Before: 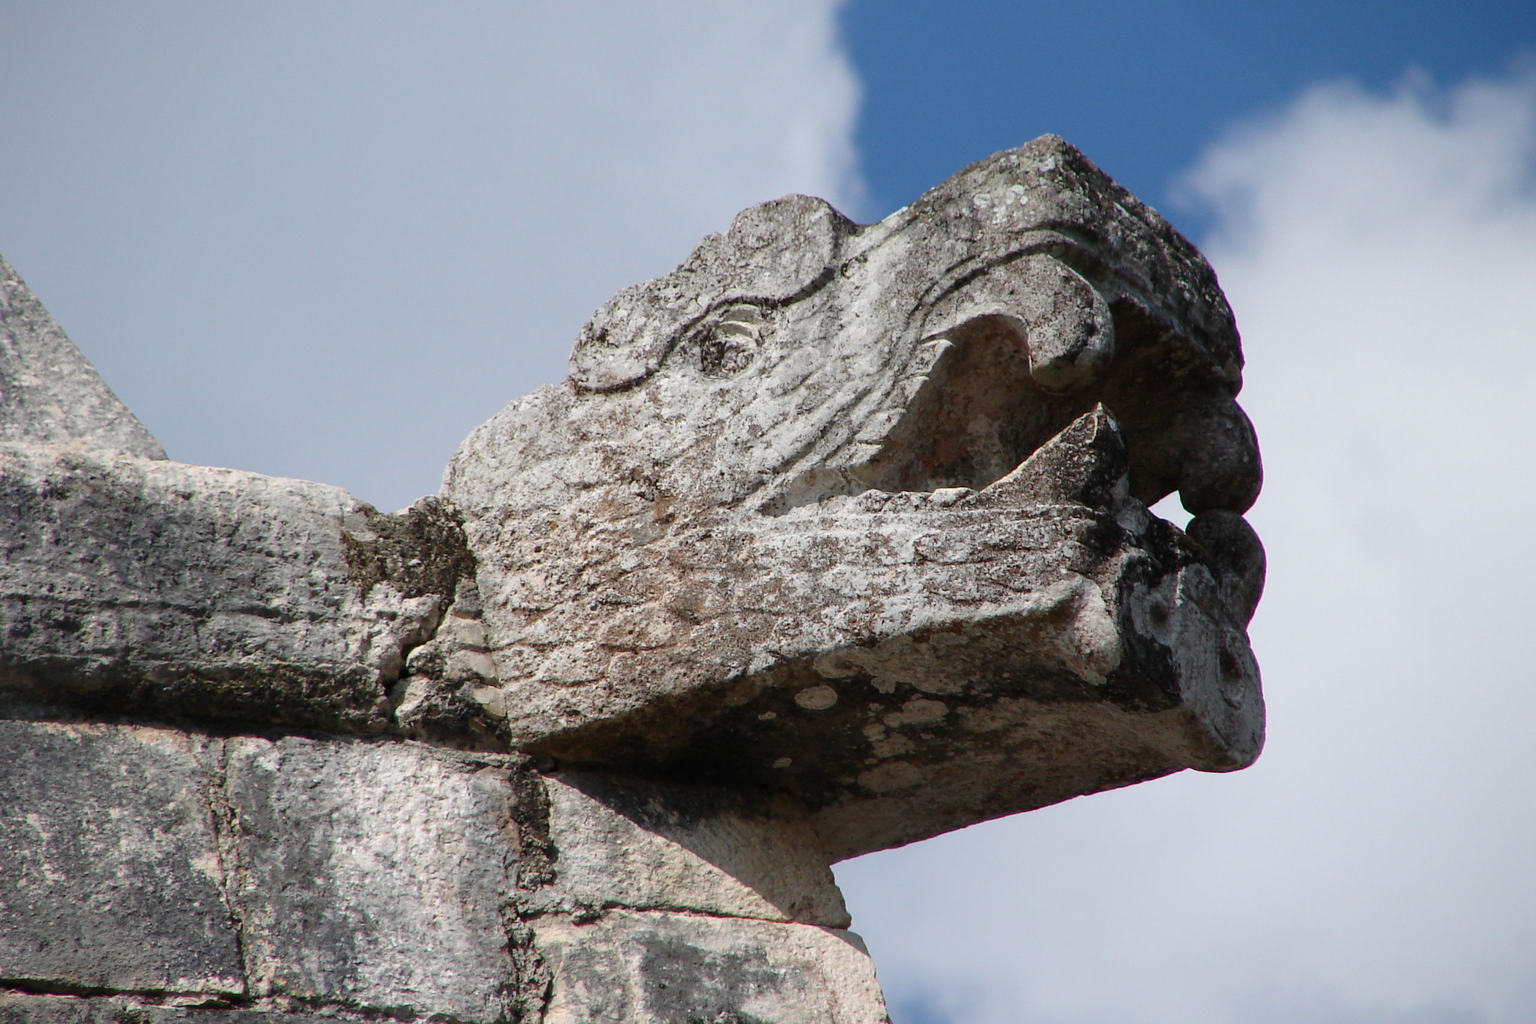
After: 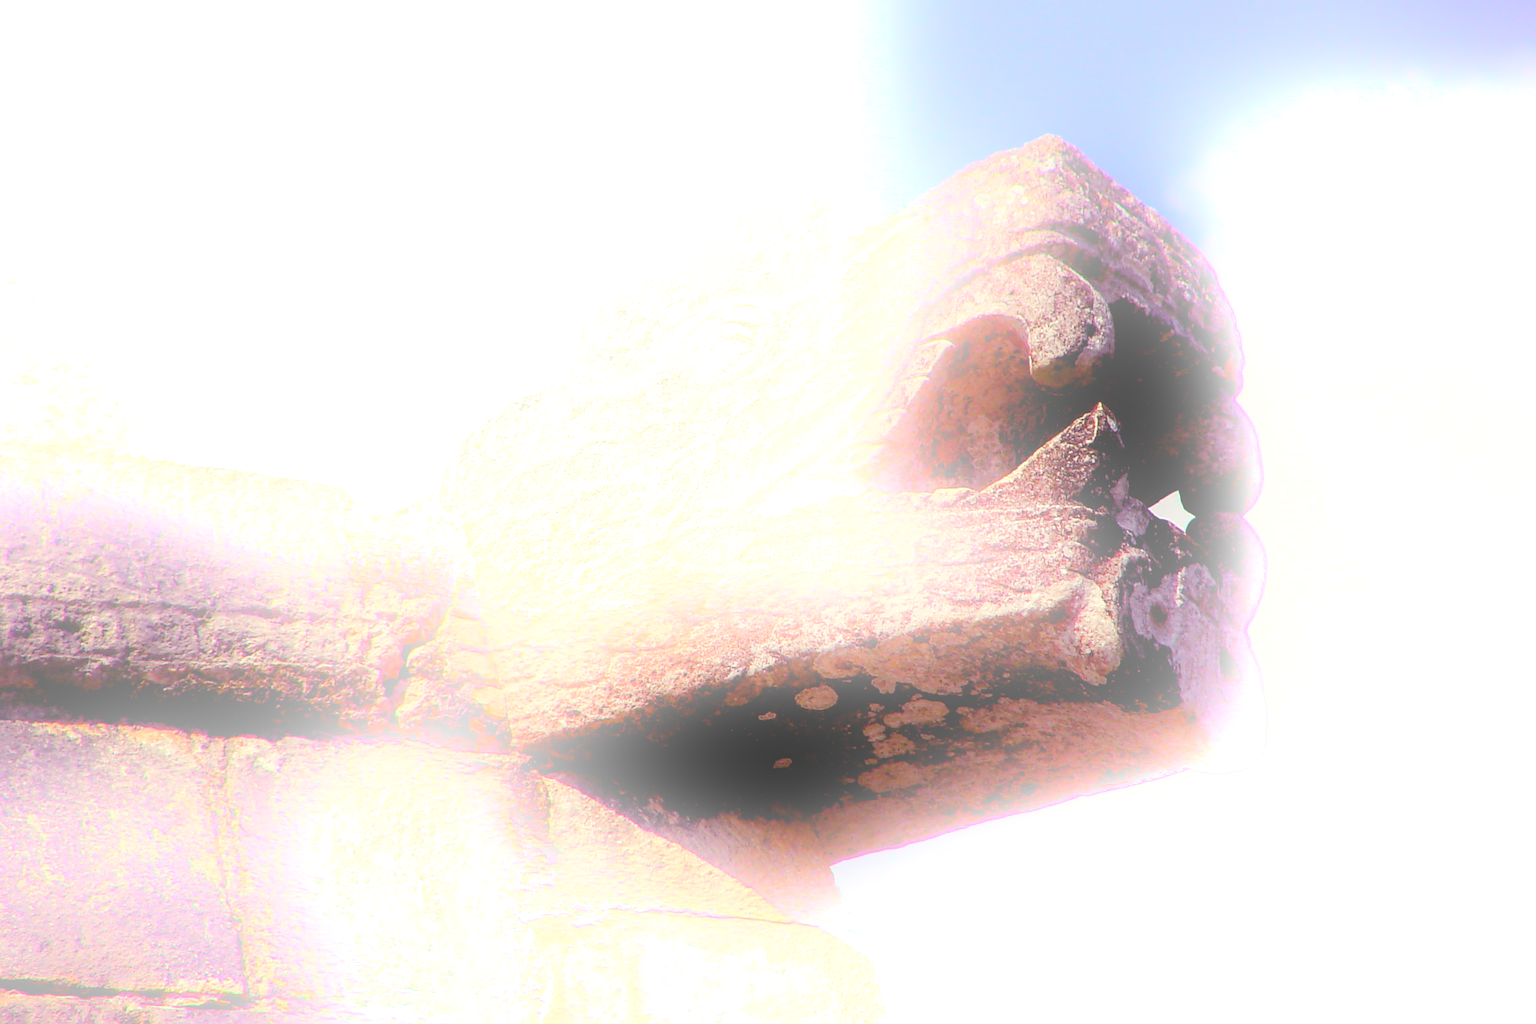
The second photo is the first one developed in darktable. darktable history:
local contrast: on, module defaults
sharpen: radius 1.559, amount 0.373, threshold 1.271
color balance rgb: shadows lift › luminance -21.66%, shadows lift › chroma 8.98%, shadows lift › hue 283.37°, power › chroma 1.55%, power › hue 25.59°, highlights gain › luminance 6.08%, highlights gain › chroma 2.55%, highlights gain › hue 90°, global offset › luminance -0.87%, perceptual saturation grading › global saturation 27.49%, perceptual saturation grading › highlights -28.39%, perceptual saturation grading › mid-tones 15.22%, perceptual saturation grading › shadows 33.98%, perceptual brilliance grading › highlights 10%, perceptual brilliance grading › mid-tones 5%
bloom: size 25%, threshold 5%, strength 90%
